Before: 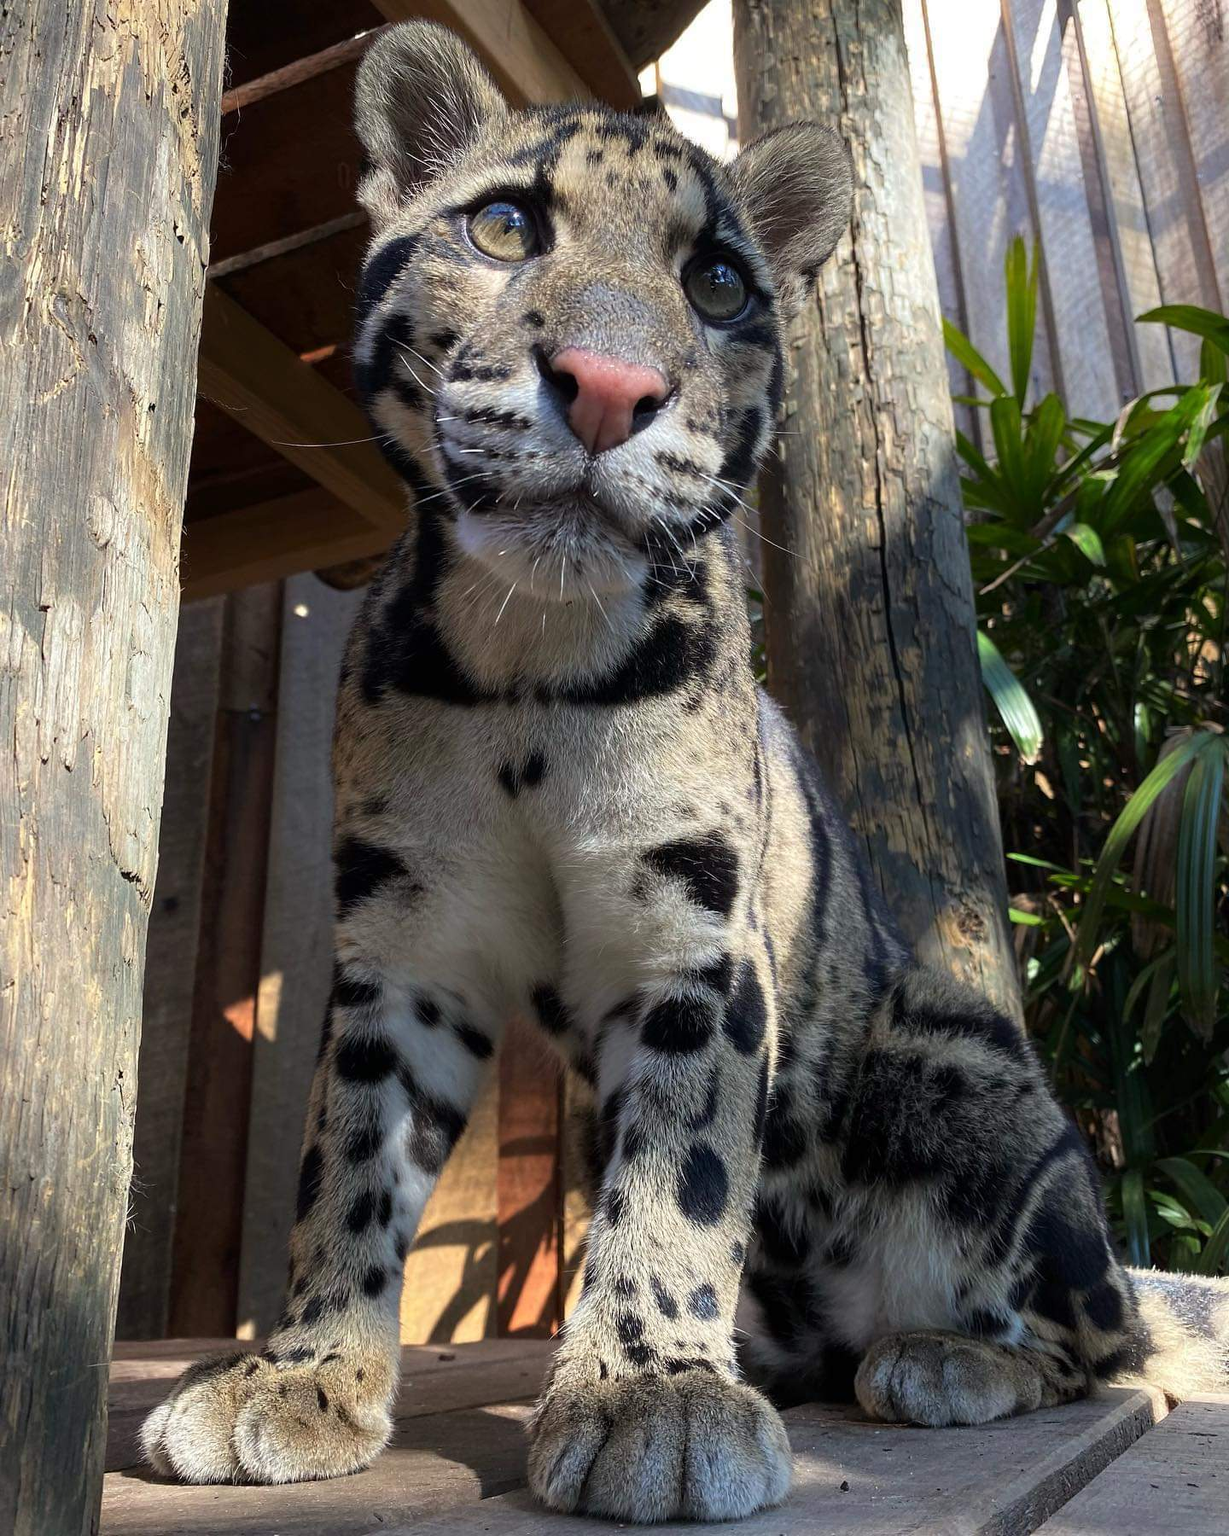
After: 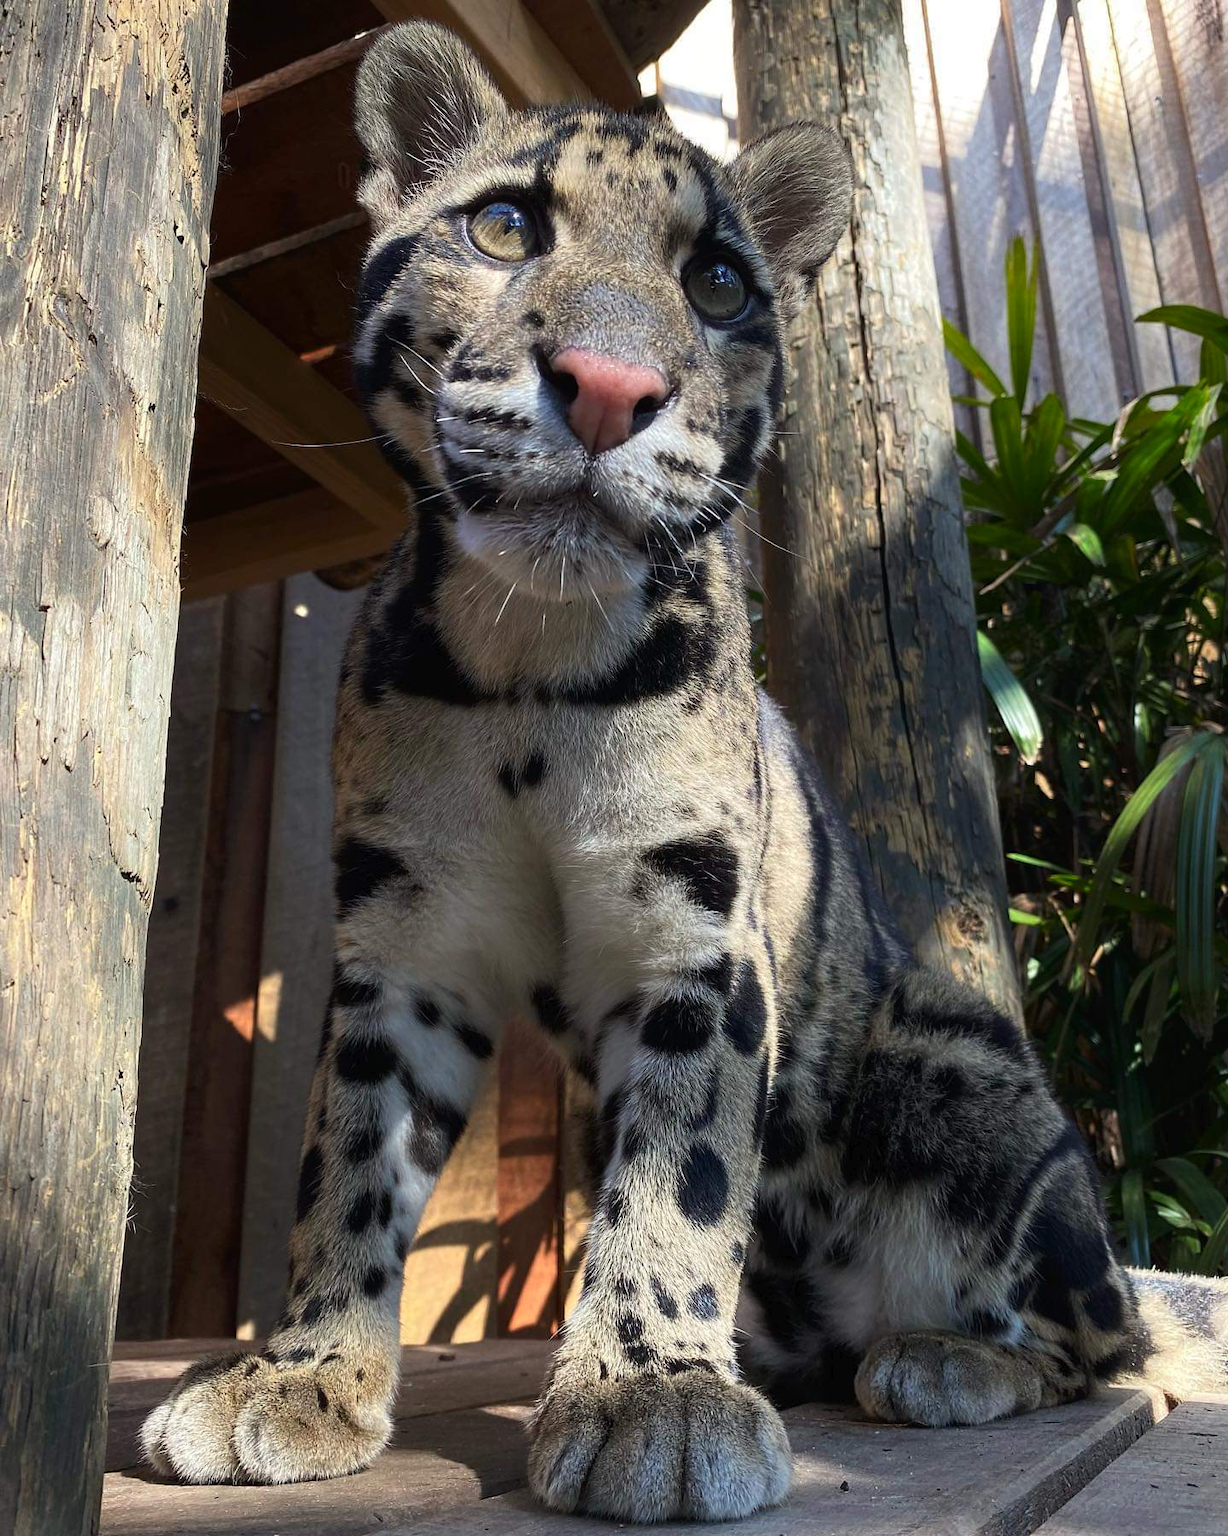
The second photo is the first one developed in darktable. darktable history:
tone curve: curves: ch0 [(0, 0) (0.003, 0.014) (0.011, 0.019) (0.025, 0.028) (0.044, 0.044) (0.069, 0.069) (0.1, 0.1) (0.136, 0.131) (0.177, 0.168) (0.224, 0.206) (0.277, 0.255) (0.335, 0.309) (0.399, 0.374) (0.468, 0.452) (0.543, 0.535) (0.623, 0.623) (0.709, 0.72) (0.801, 0.815) (0.898, 0.898) (1, 1)], color space Lab, independent channels, preserve colors none
